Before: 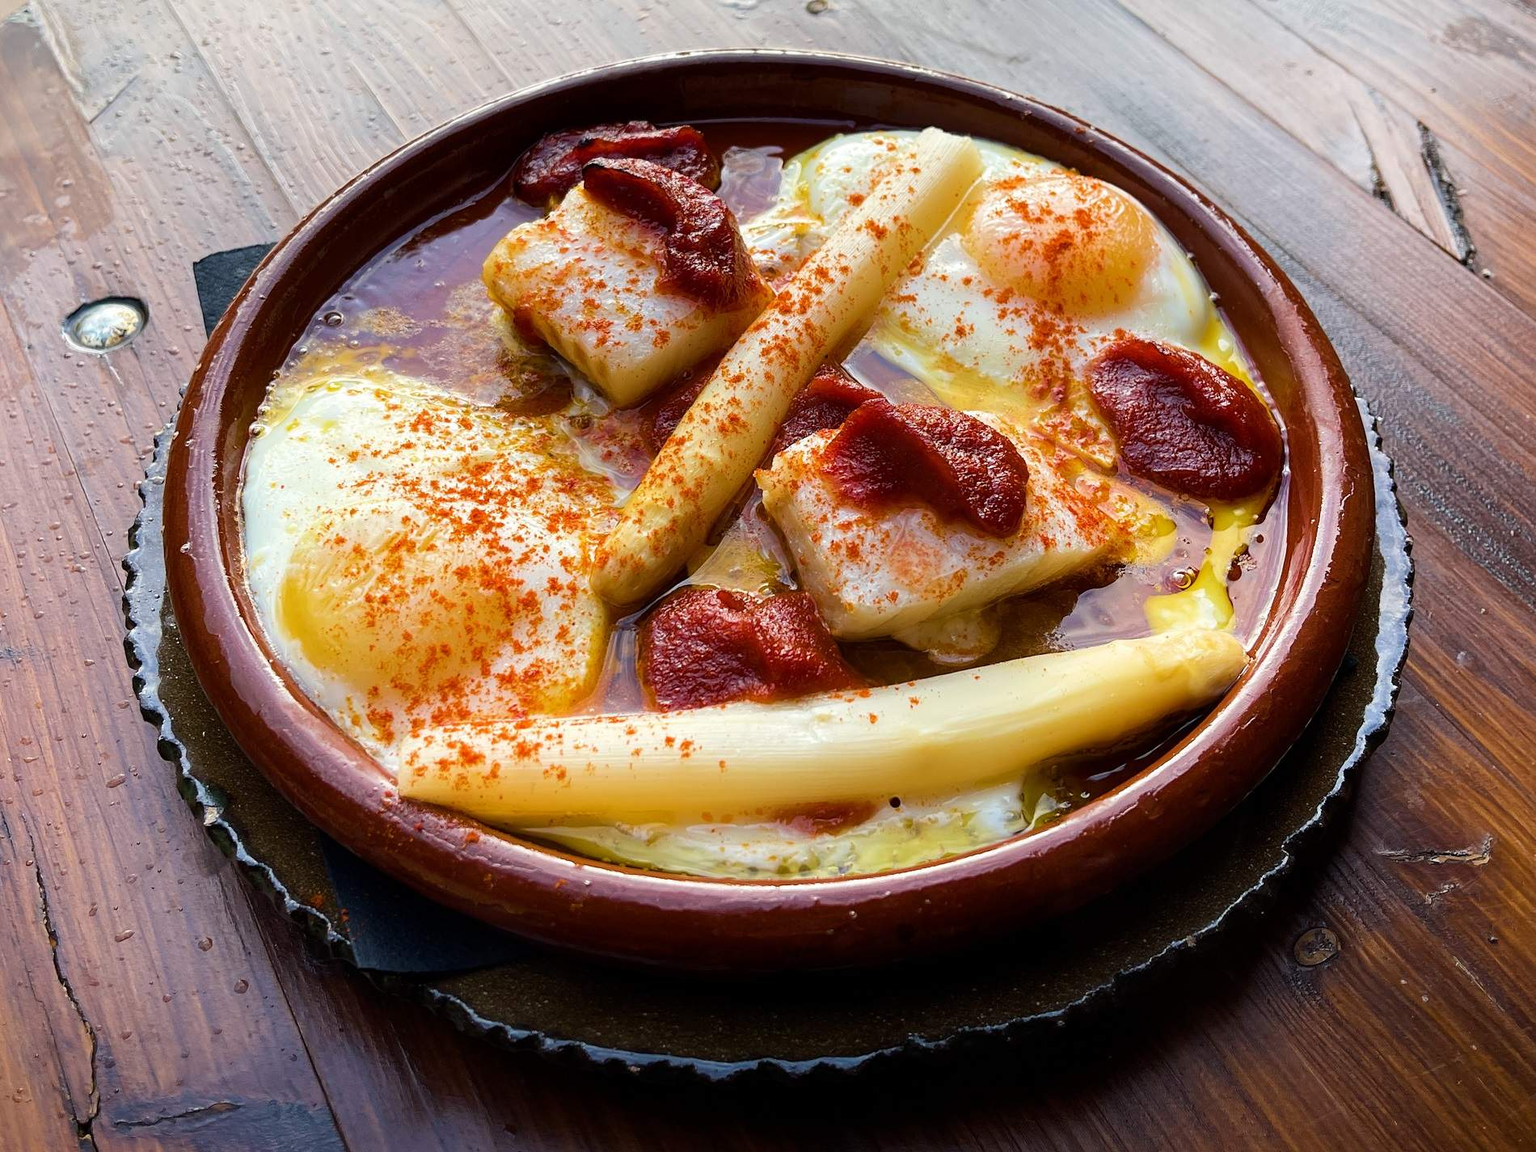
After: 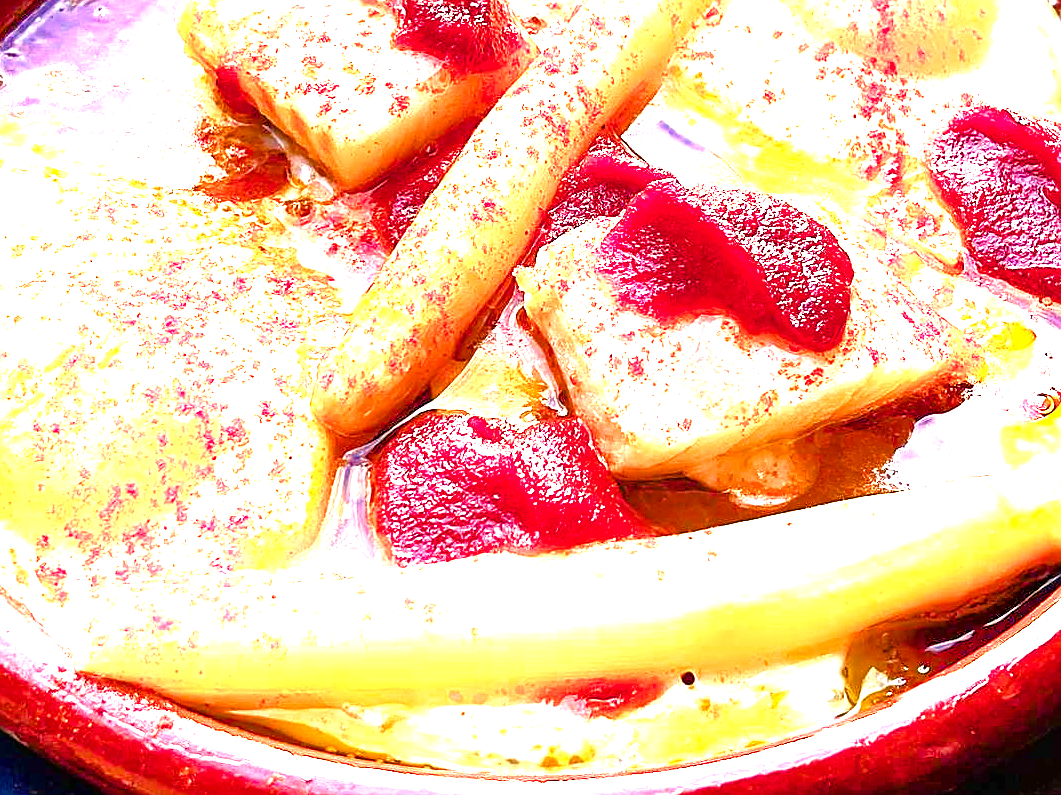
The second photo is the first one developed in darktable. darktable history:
color zones: curves: ch0 [(0, 0.553) (0.123, 0.58) (0.23, 0.419) (0.468, 0.155) (0.605, 0.132) (0.723, 0.063) (0.833, 0.172) (0.921, 0.468)]; ch1 [(0.025, 0.645) (0.229, 0.584) (0.326, 0.551) (0.537, 0.446) (0.599, 0.911) (0.708, 1) (0.805, 0.944)]; ch2 [(0.086, 0.468) (0.254, 0.464) (0.638, 0.564) (0.702, 0.592) (0.768, 0.564)]
crop and rotate: left 22.13%, top 22.054%, right 22.026%, bottom 22.102%
color balance rgb: shadows lift › chroma 1%, shadows lift › hue 217.2°, power › hue 310.8°, highlights gain › chroma 2%, highlights gain › hue 44.4°, global offset › luminance 0.25%, global offset › hue 171.6°, perceptual saturation grading › global saturation 14.09%, perceptual saturation grading › highlights -30%, perceptual saturation grading › shadows 50.67%, global vibrance 25%, contrast 20%
exposure: exposure 2.04 EV, compensate highlight preservation false
sharpen: on, module defaults
tone equalizer: -7 EV 0.15 EV, -6 EV 0.6 EV, -5 EV 1.15 EV, -4 EV 1.33 EV, -3 EV 1.15 EV, -2 EV 0.6 EV, -1 EV 0.15 EV, mask exposure compensation -0.5 EV
